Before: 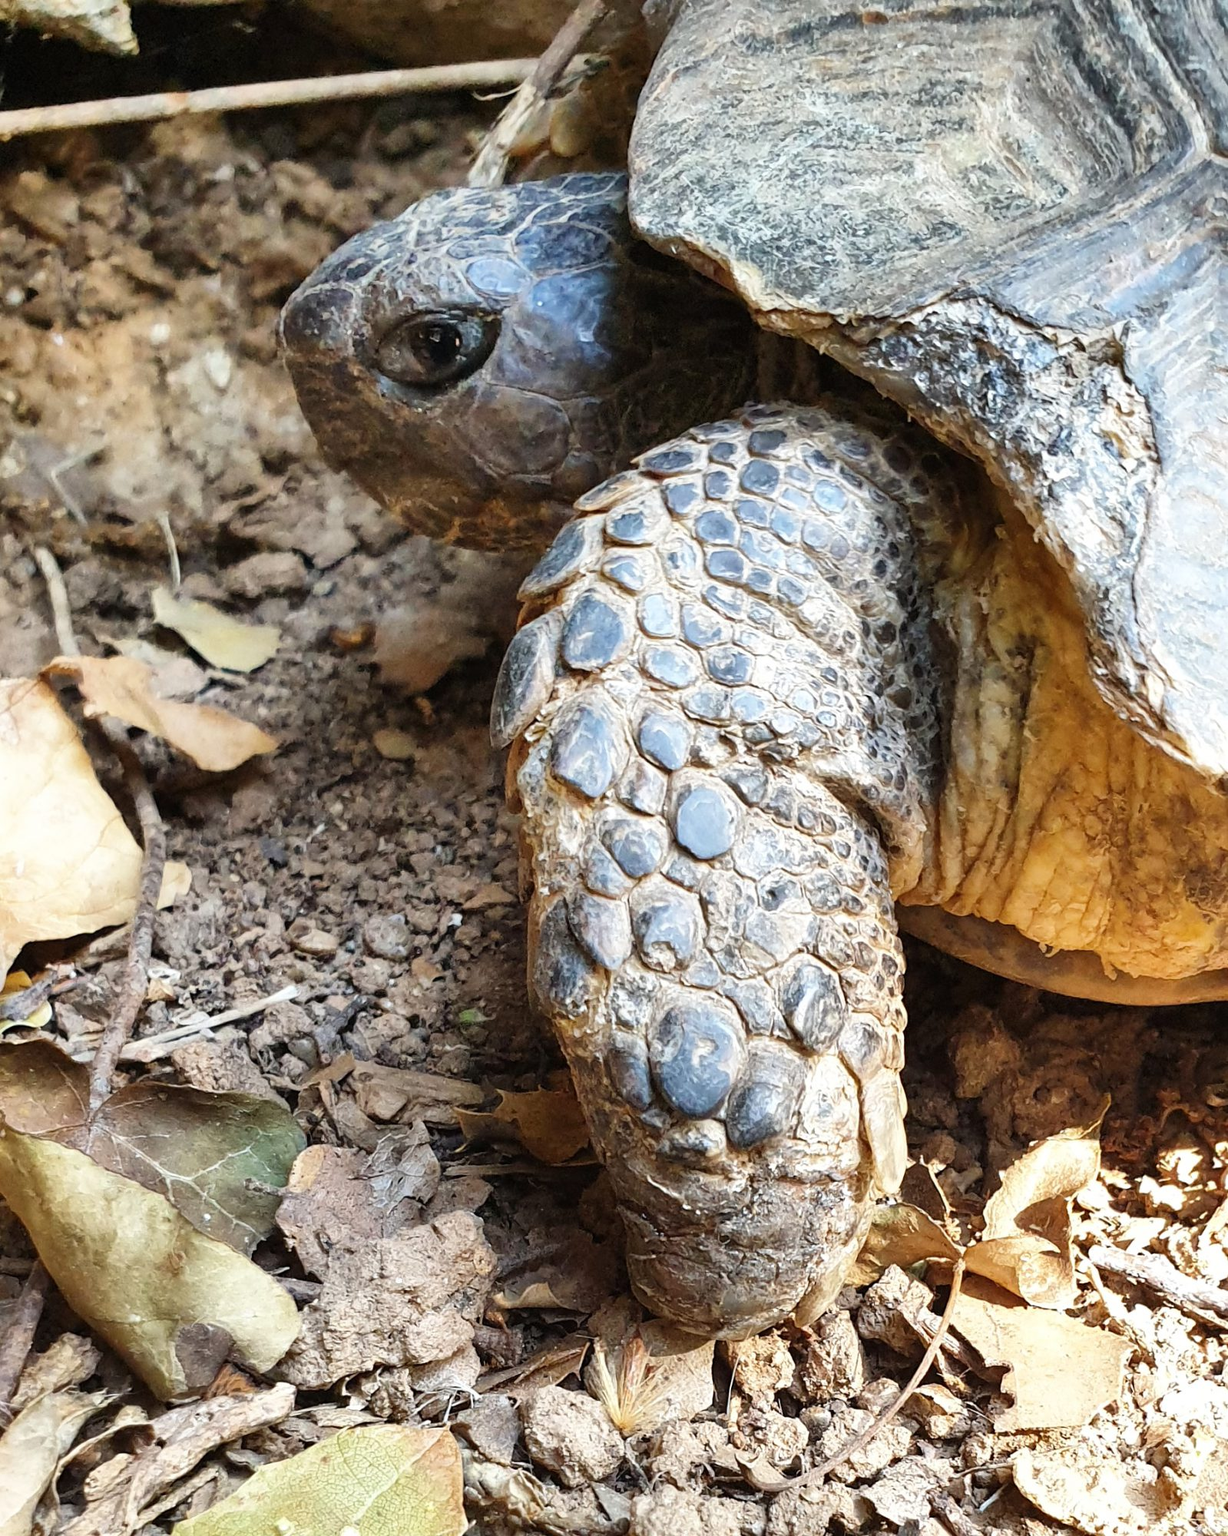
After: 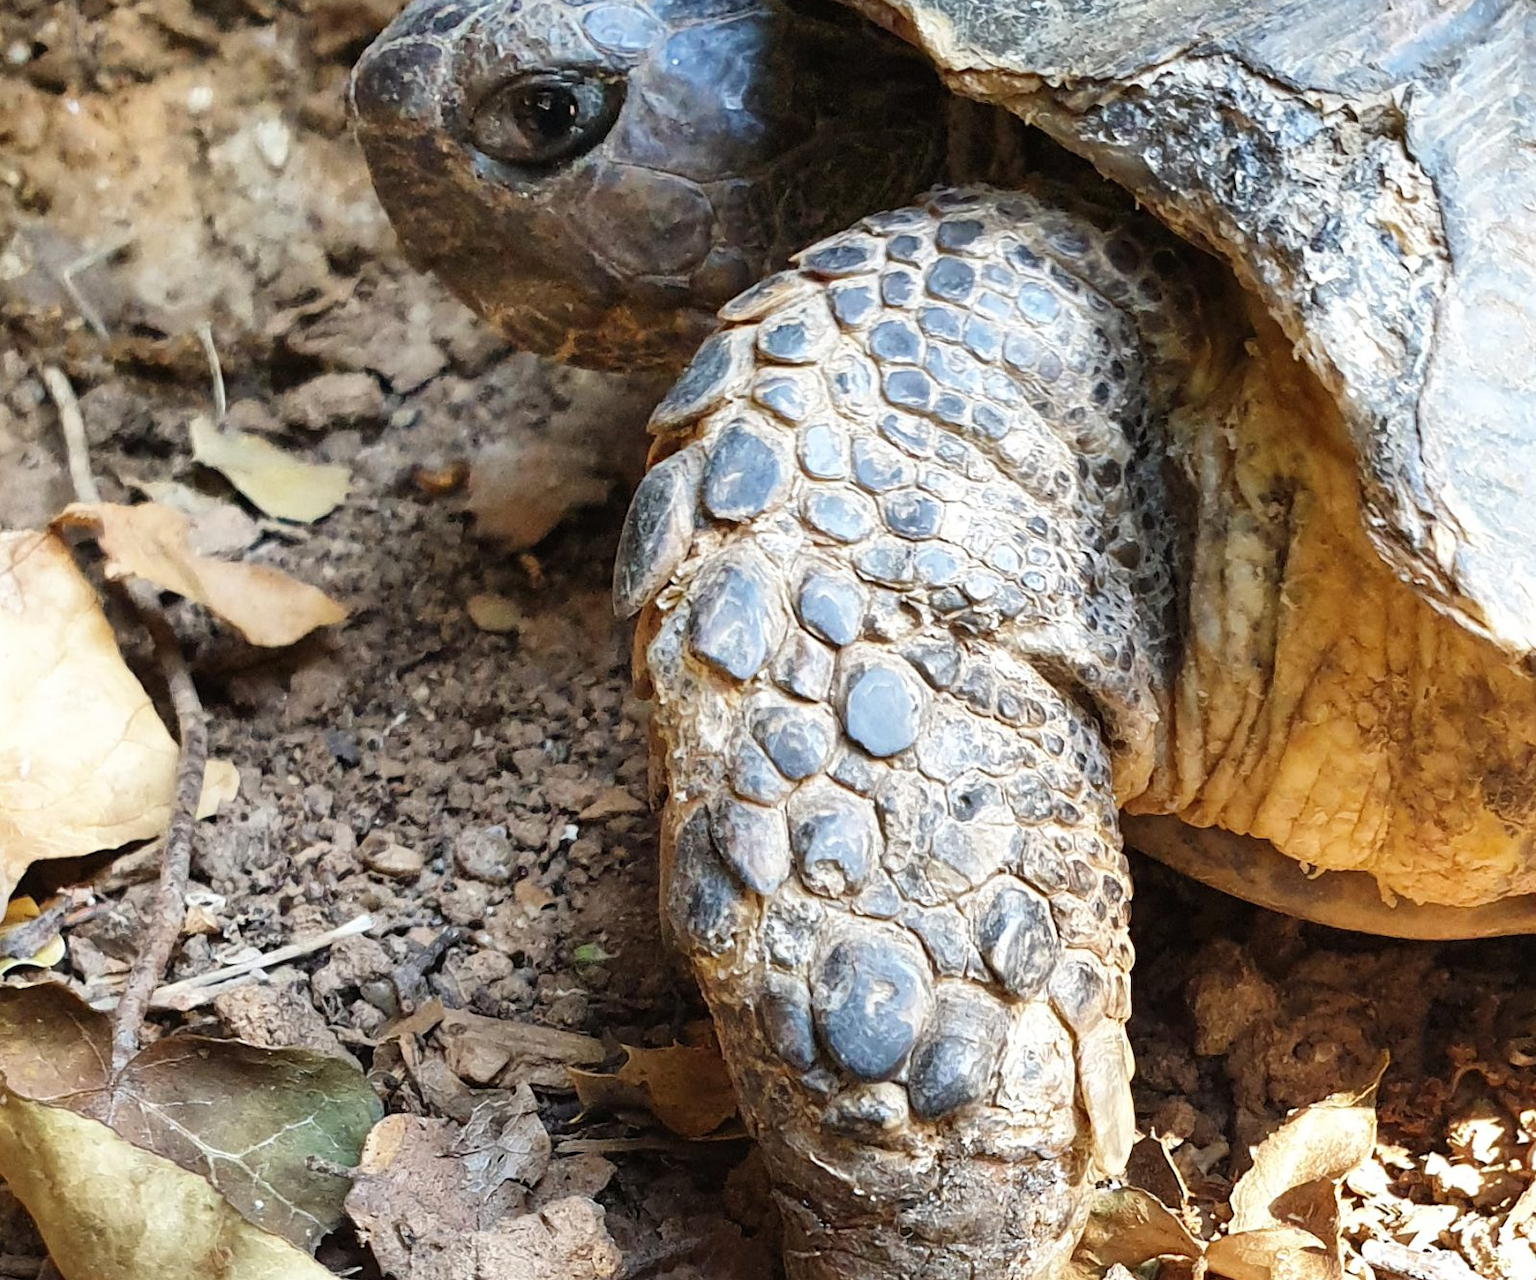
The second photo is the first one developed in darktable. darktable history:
crop: top 16.582%, bottom 16.753%
